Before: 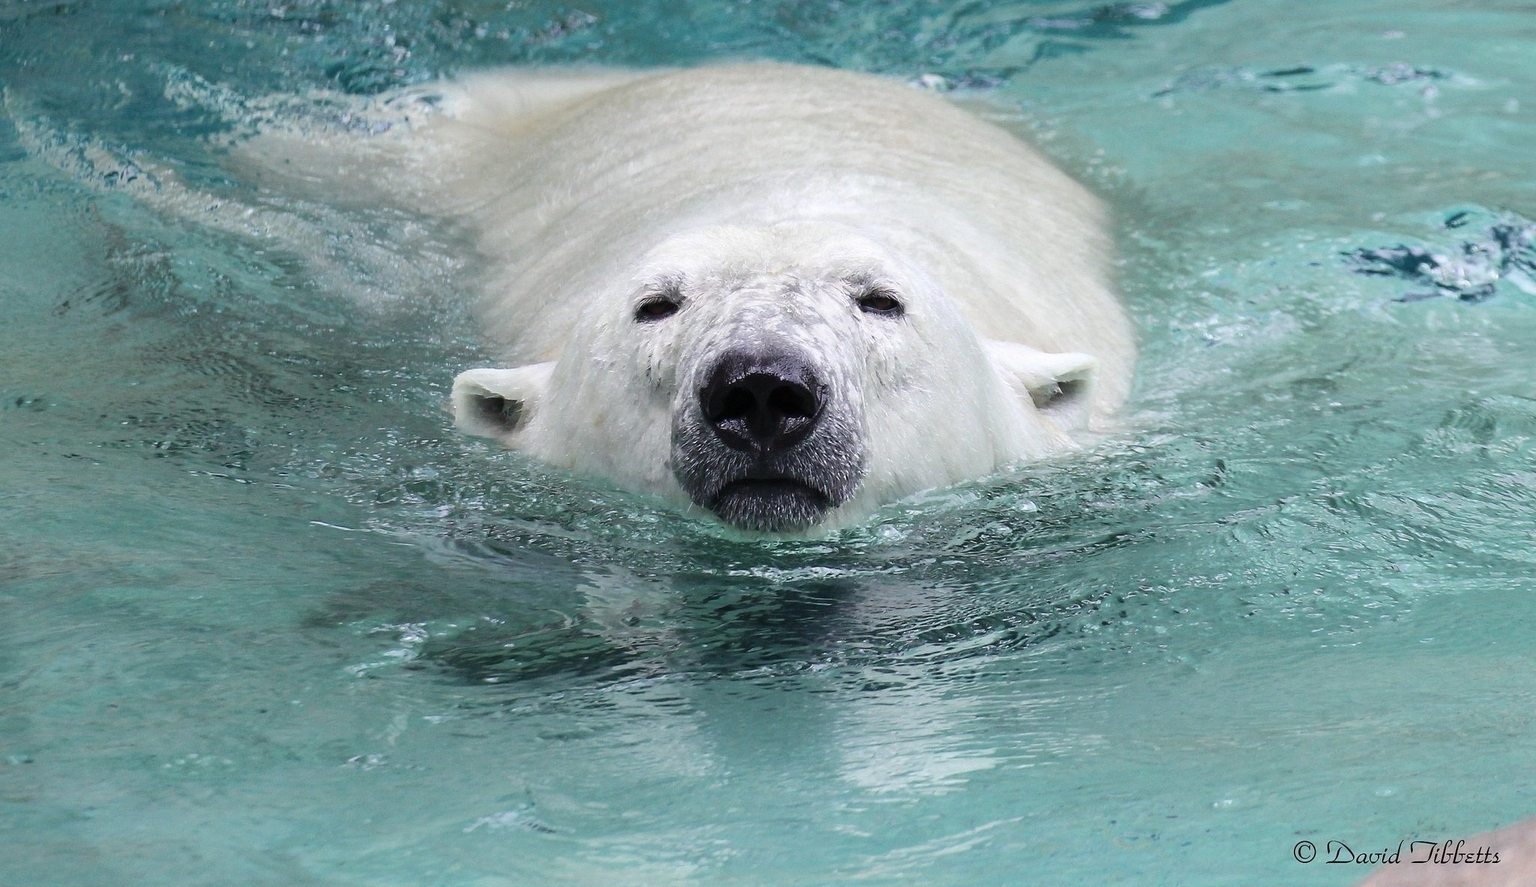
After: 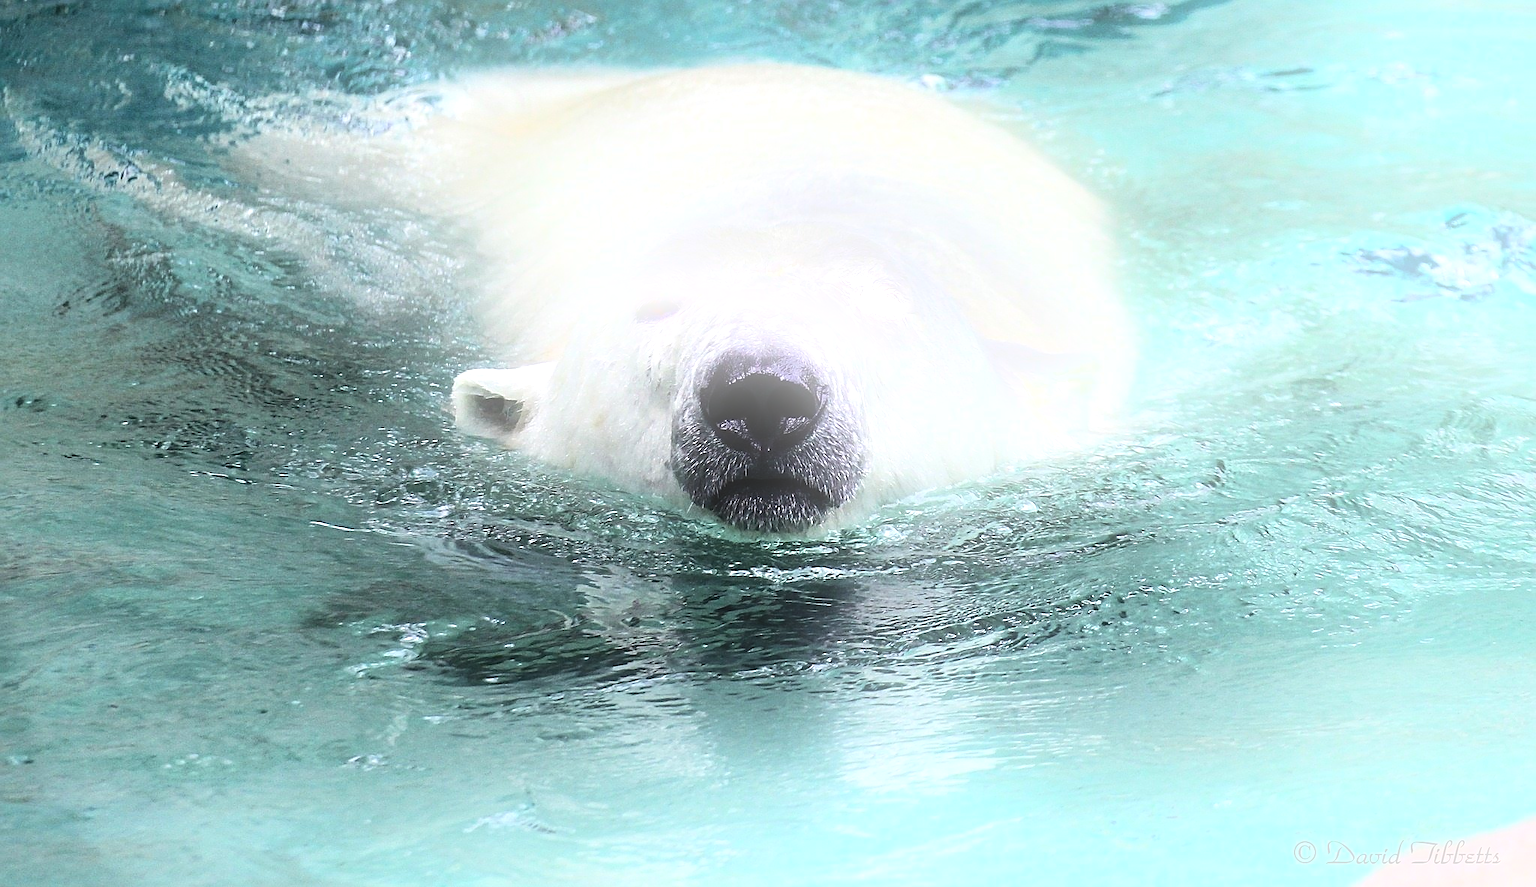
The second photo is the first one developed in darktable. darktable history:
sharpen: on, module defaults
tone equalizer: -8 EV -0.75 EV, -7 EV -0.7 EV, -6 EV -0.6 EV, -5 EV -0.4 EV, -3 EV 0.4 EV, -2 EV 0.6 EV, -1 EV 0.7 EV, +0 EV 0.75 EV, edges refinement/feathering 500, mask exposure compensation -1.57 EV, preserve details no
bloom: on, module defaults
